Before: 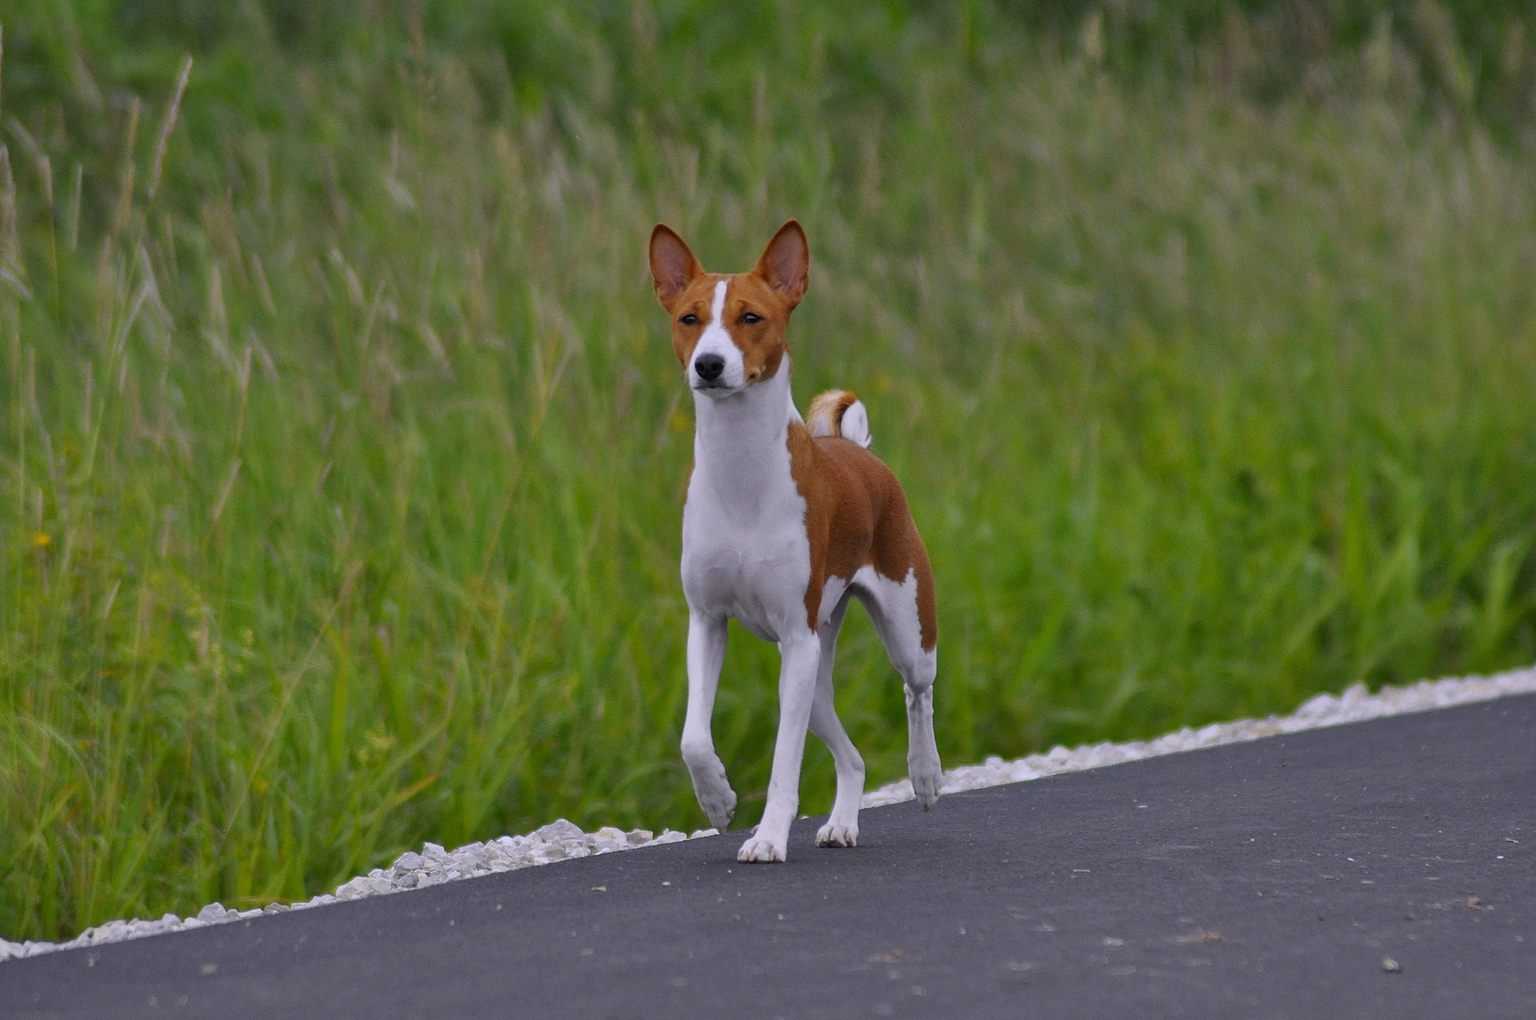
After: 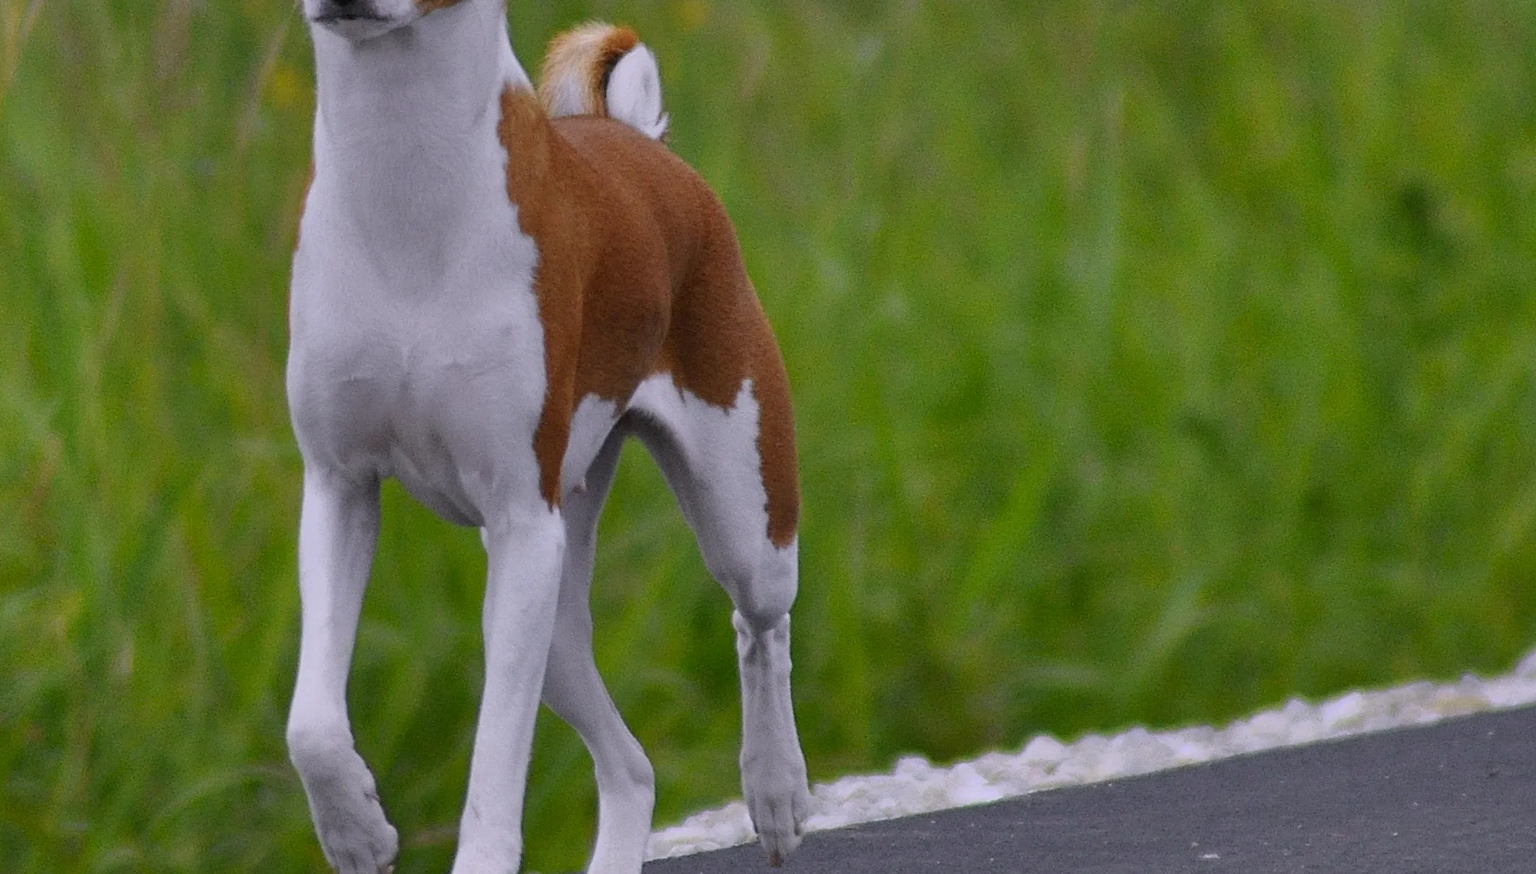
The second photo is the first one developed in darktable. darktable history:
crop: left 35.023%, top 37.134%, right 14.975%, bottom 19.992%
